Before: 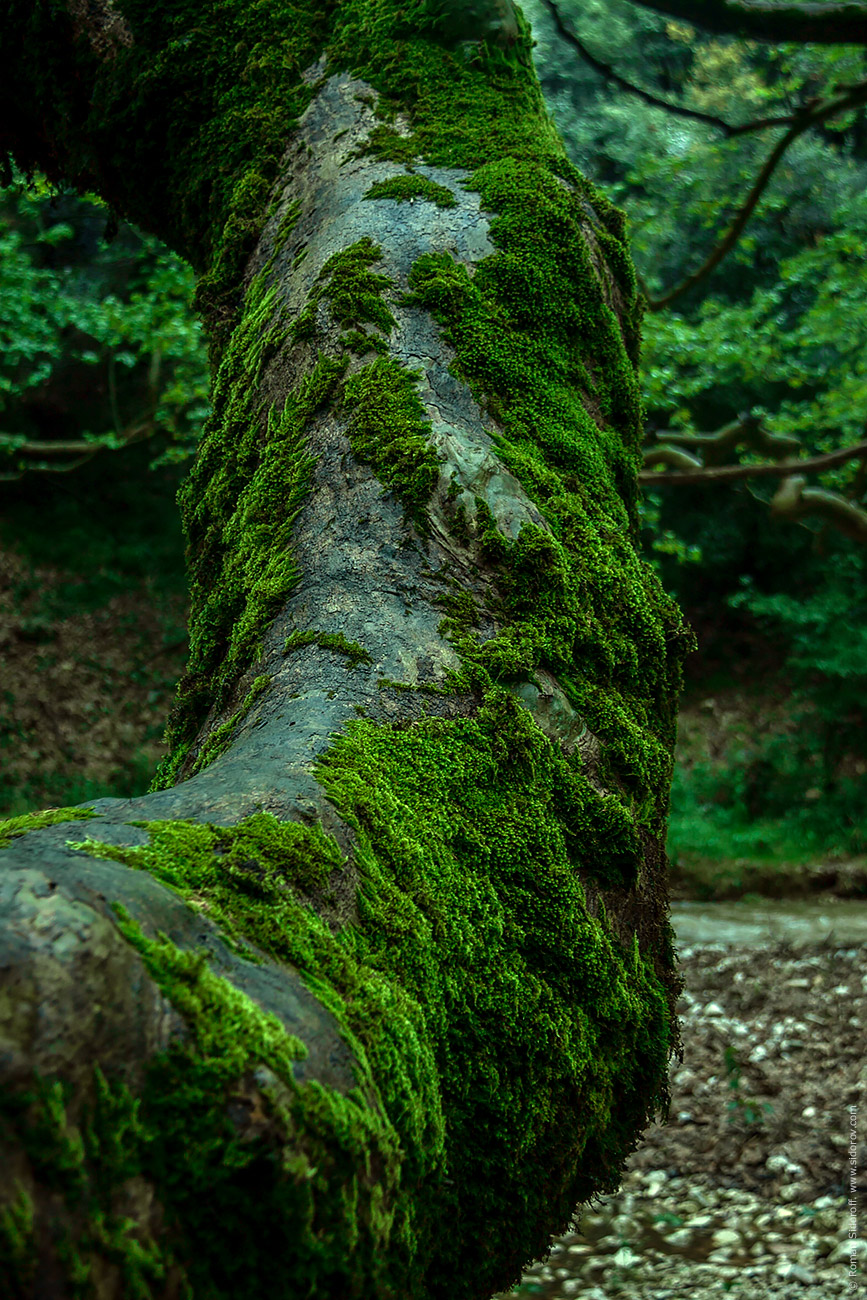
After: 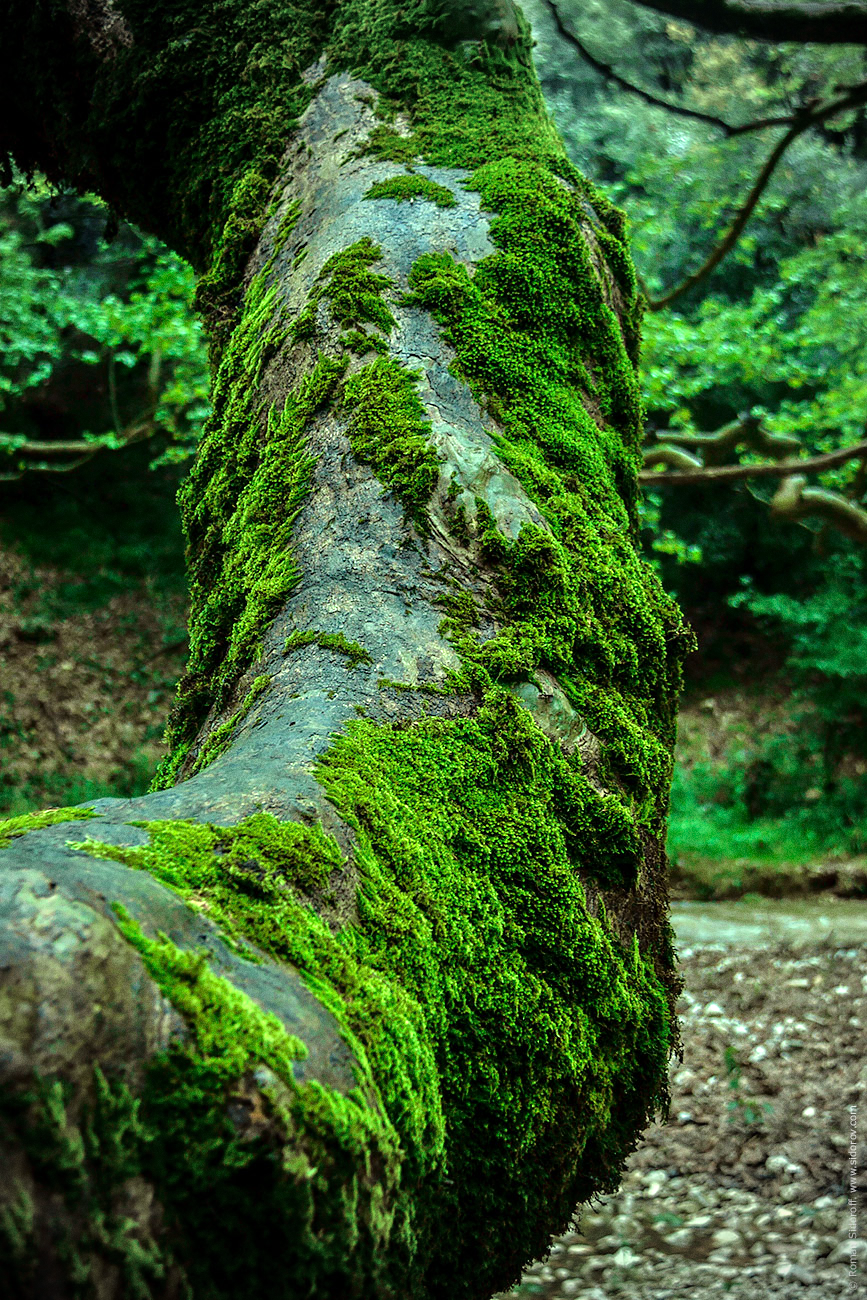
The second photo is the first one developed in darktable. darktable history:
vignetting: fall-off start 71.74%
exposure: exposure 0.3 EV, compensate highlight preservation false
grain: on, module defaults
tone equalizer: -7 EV 0.15 EV, -6 EV 0.6 EV, -5 EV 1.15 EV, -4 EV 1.33 EV, -3 EV 1.15 EV, -2 EV 0.6 EV, -1 EV 0.15 EV, mask exposure compensation -0.5 EV
